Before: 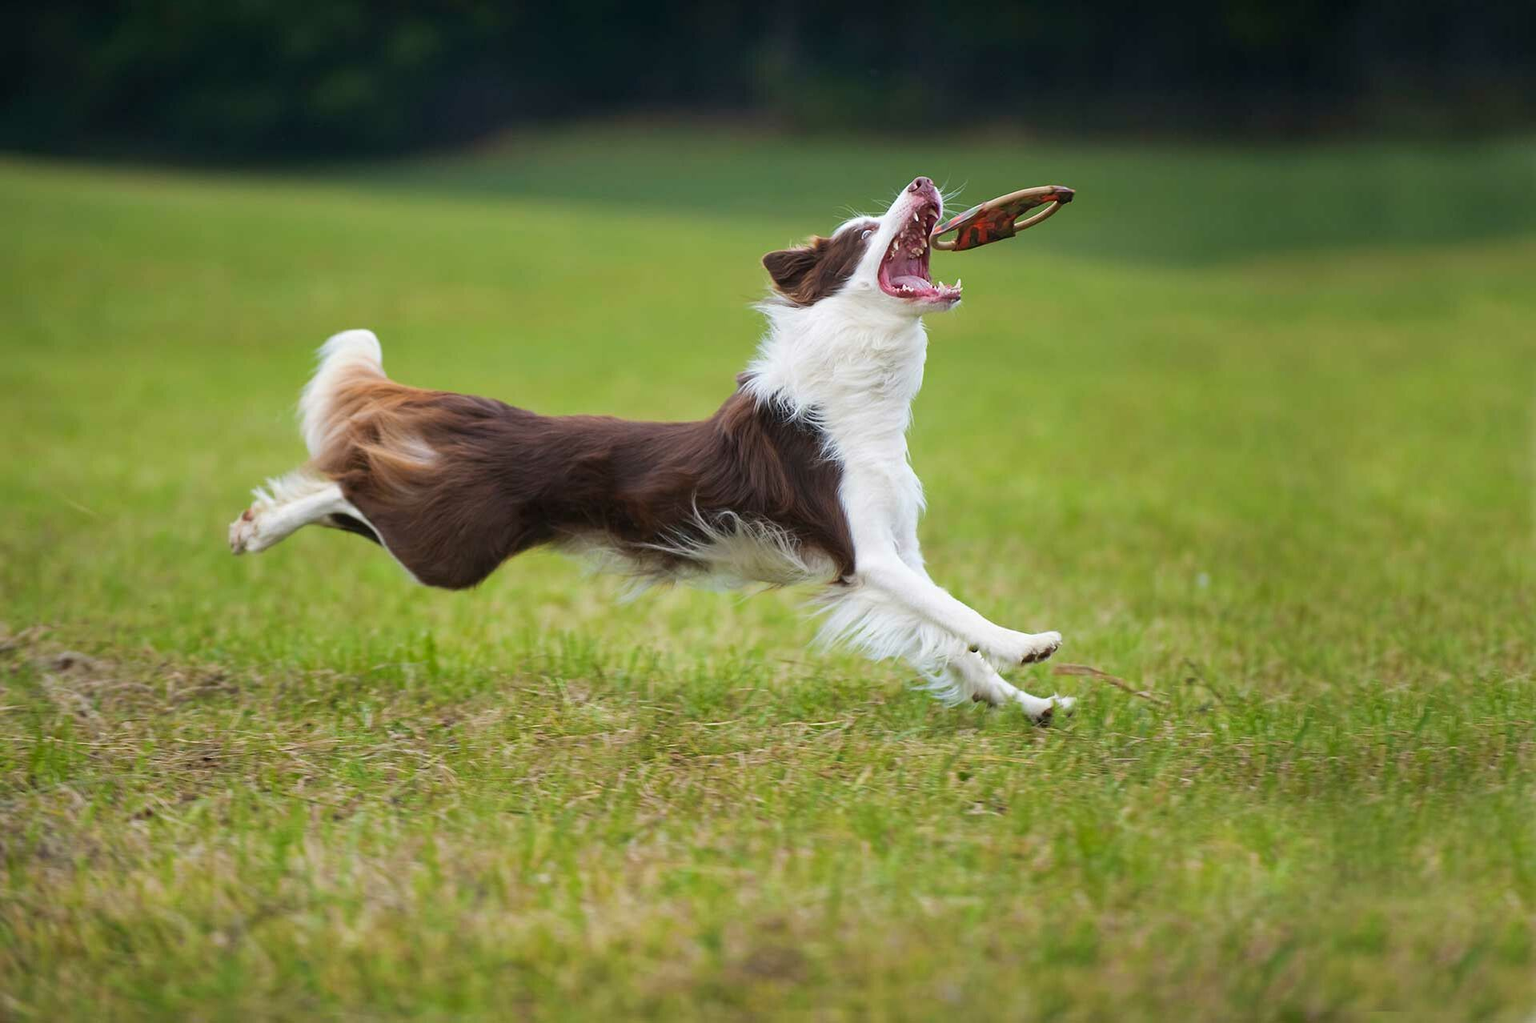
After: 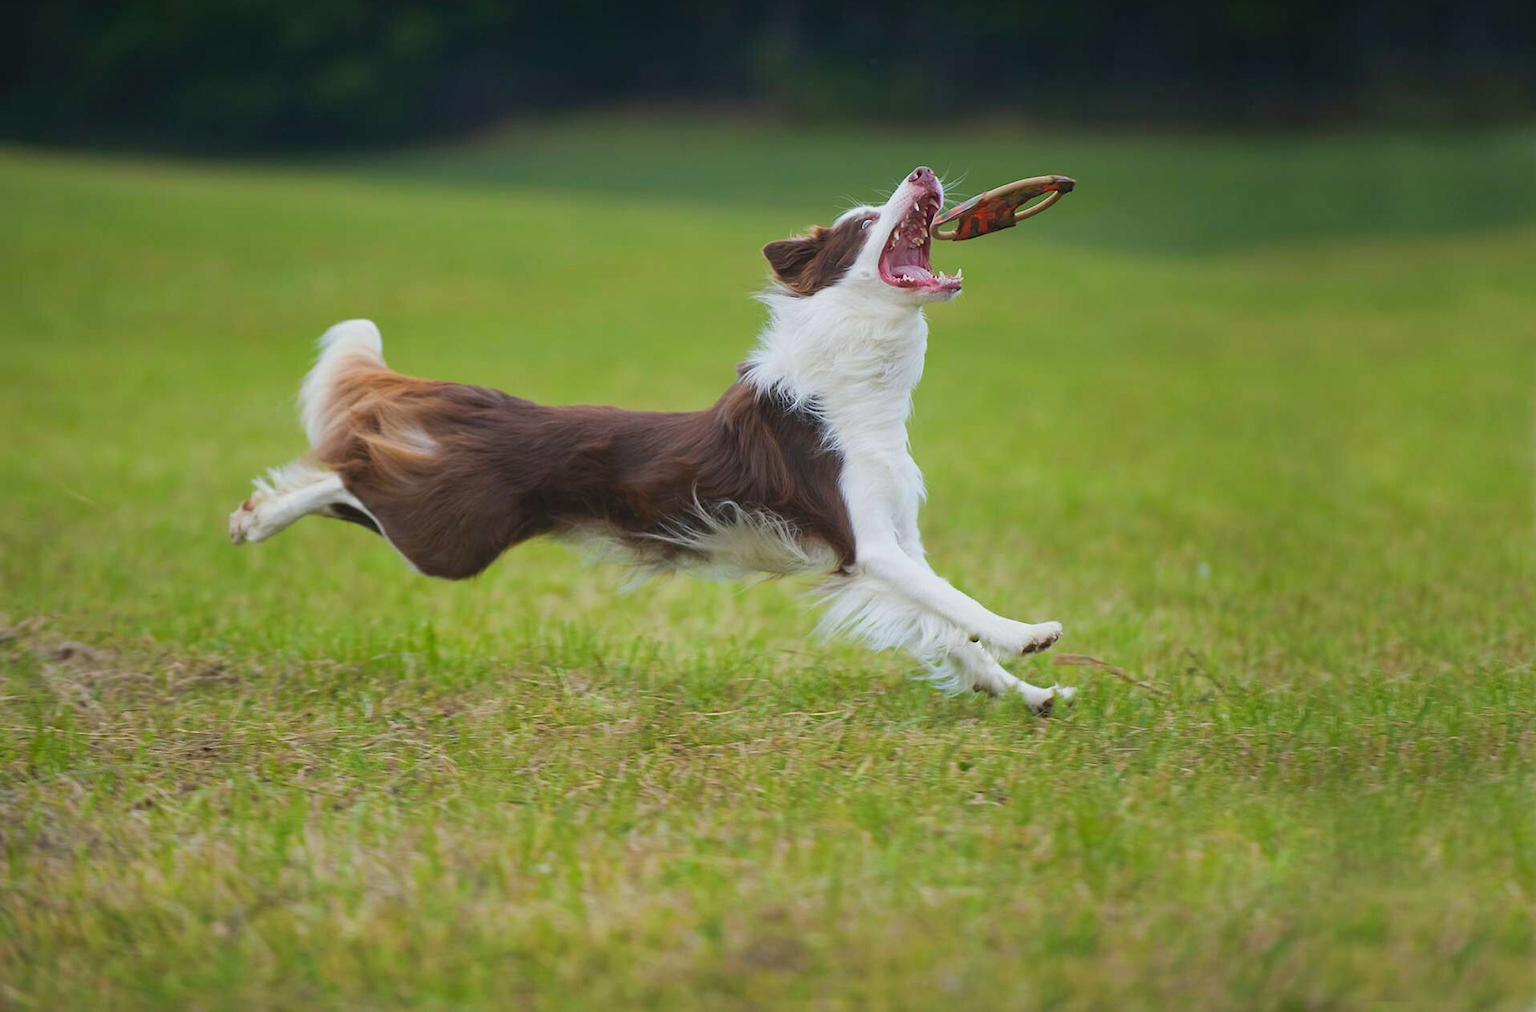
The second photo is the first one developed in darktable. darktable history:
crop: top 1.049%, right 0.001%
local contrast: highlights 68%, shadows 68%, detail 82%, midtone range 0.325
white balance: red 0.986, blue 1.01
